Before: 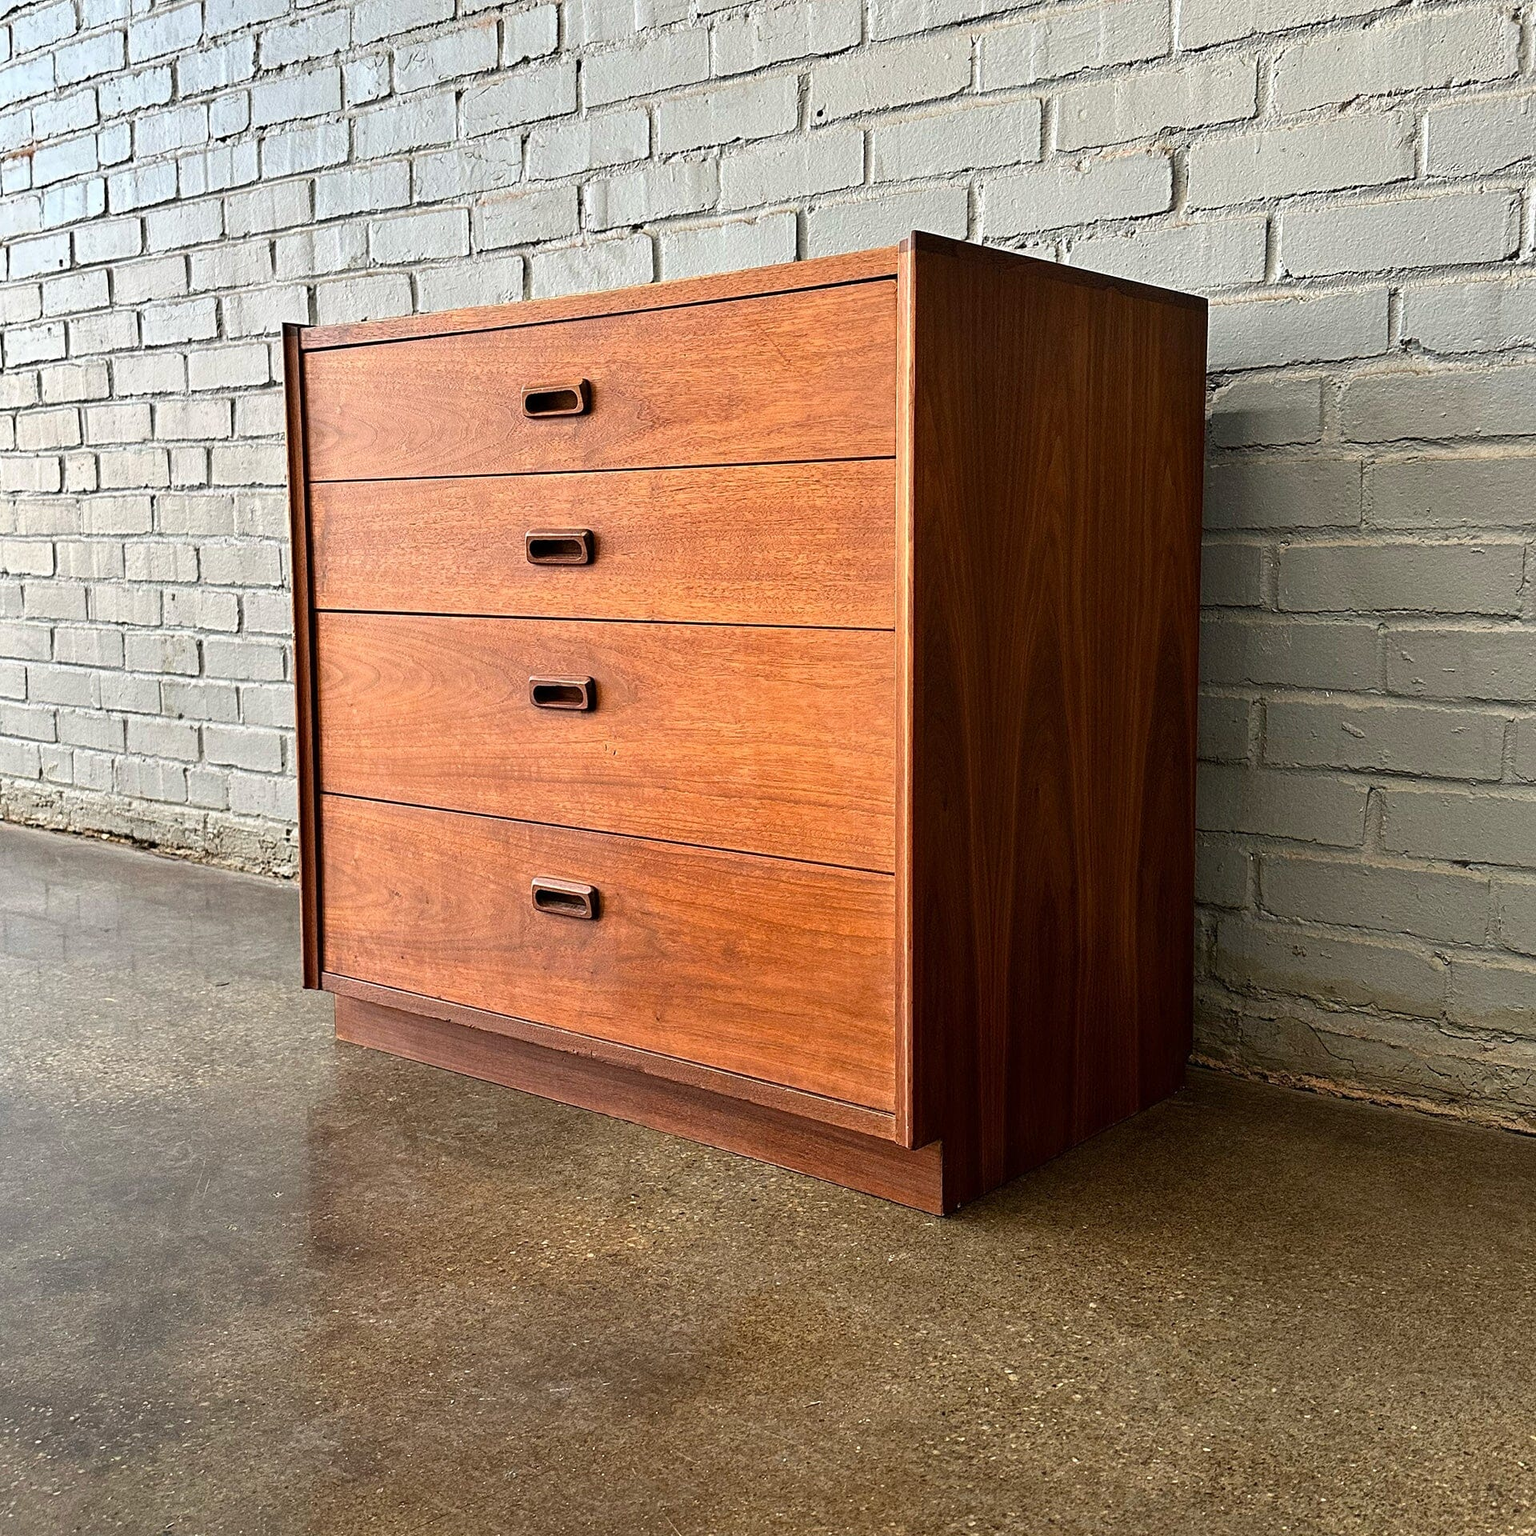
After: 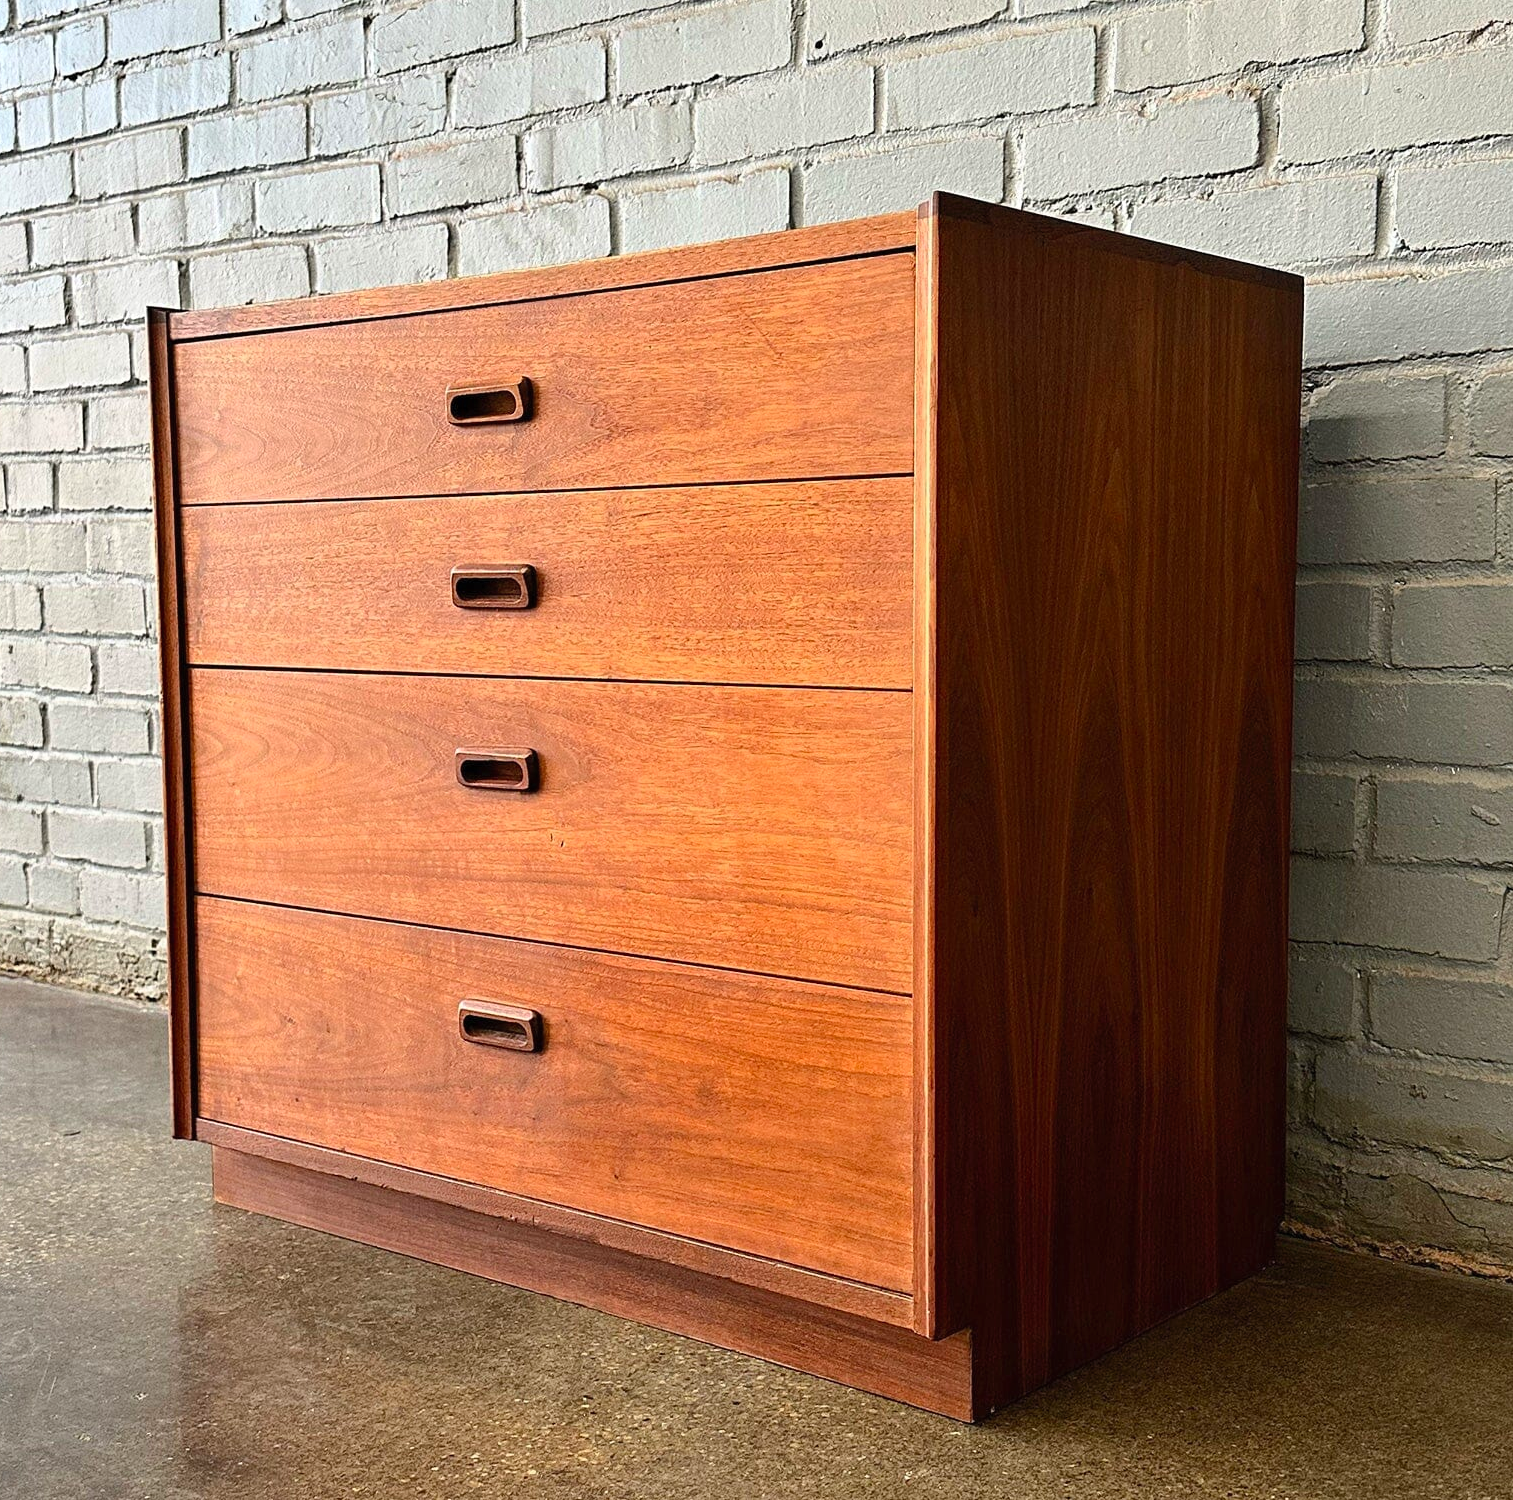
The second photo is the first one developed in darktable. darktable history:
contrast brightness saturation: contrast 0.2, brightness 0.16, saturation 0.22
tone curve: curves: ch0 [(0, 0) (0.568, 0.517) (0.8, 0.717) (1, 1)]
crop and rotate: left 10.77%, top 5.1%, right 10.41%, bottom 16.76%
